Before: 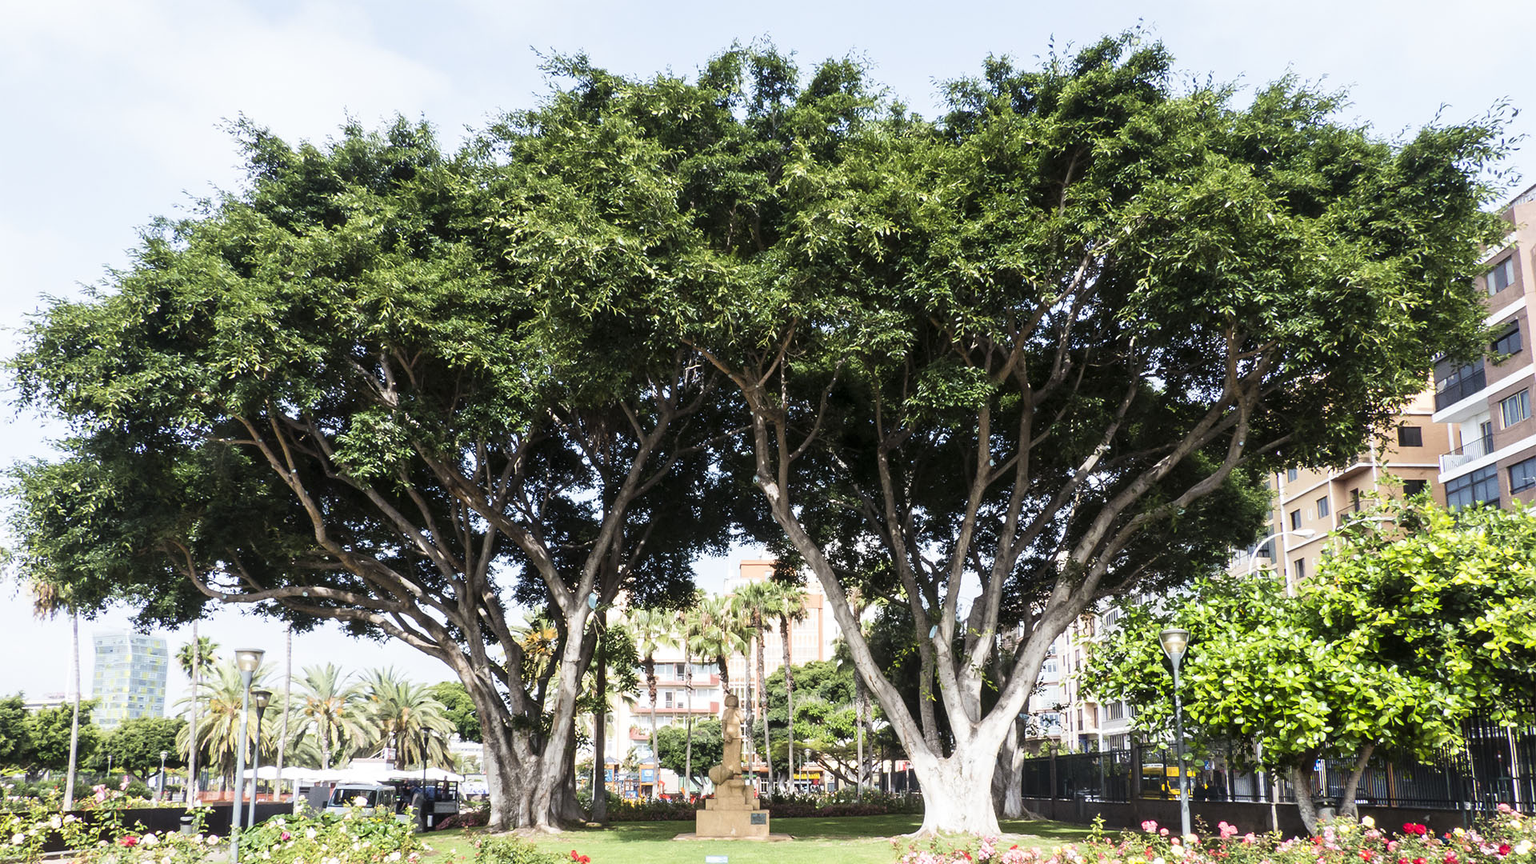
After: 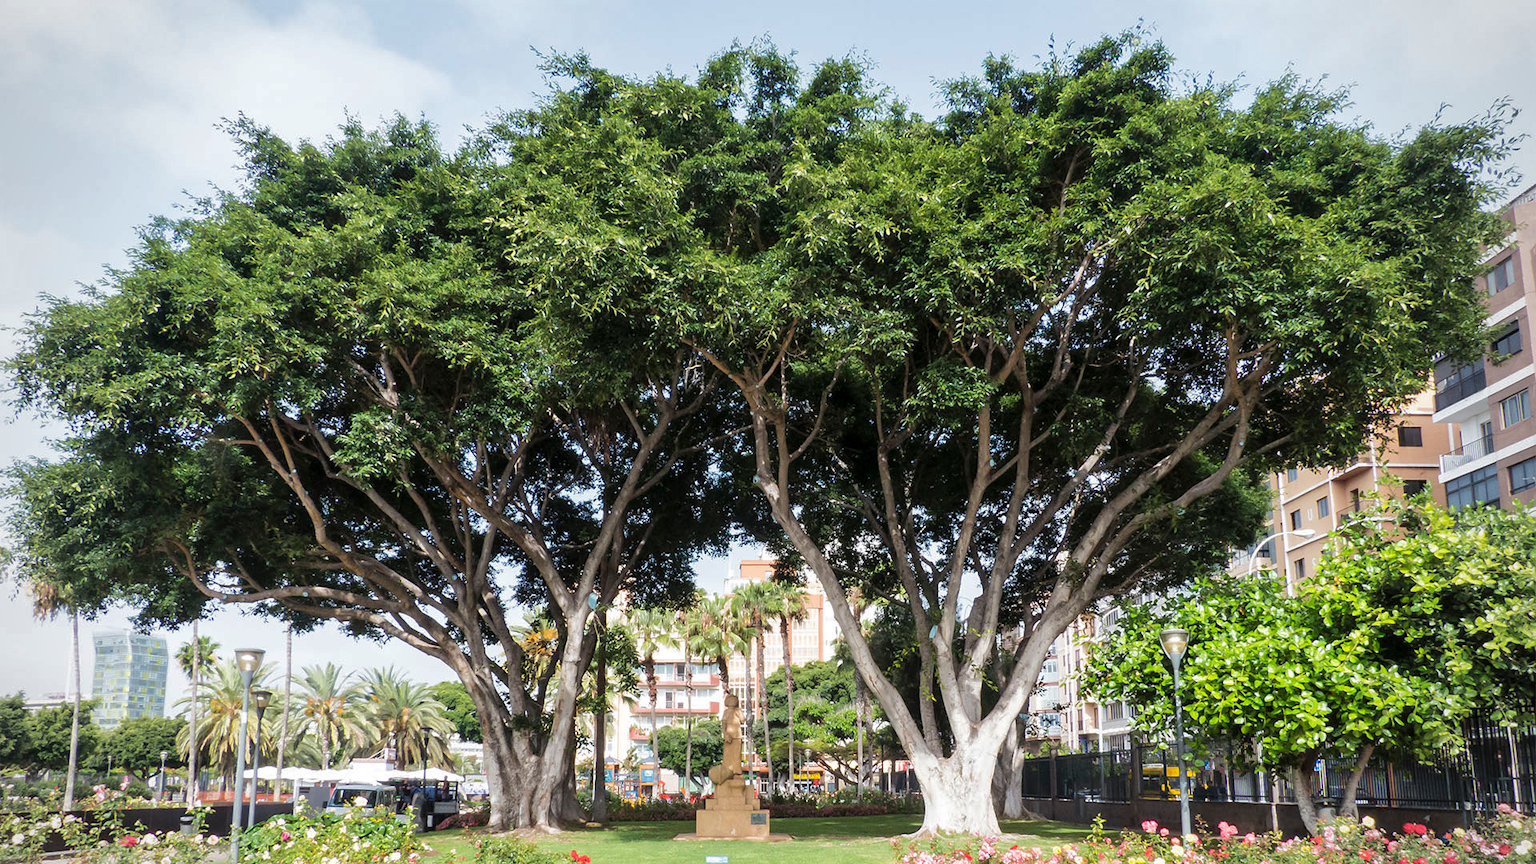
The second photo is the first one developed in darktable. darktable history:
vignetting: fall-off radius 45.26%, brightness -0.271, center (-0.013, 0)
shadows and highlights: shadows 39.48, highlights -59.96
